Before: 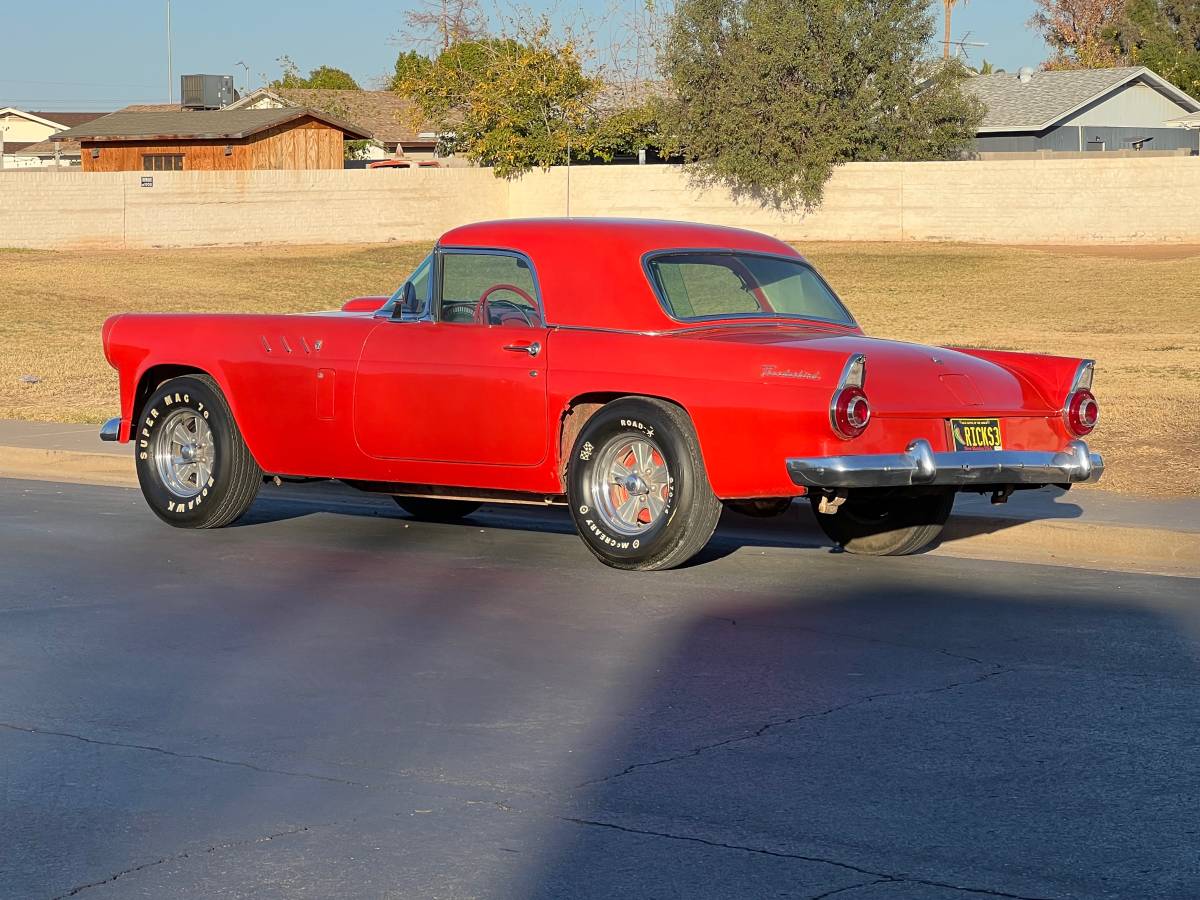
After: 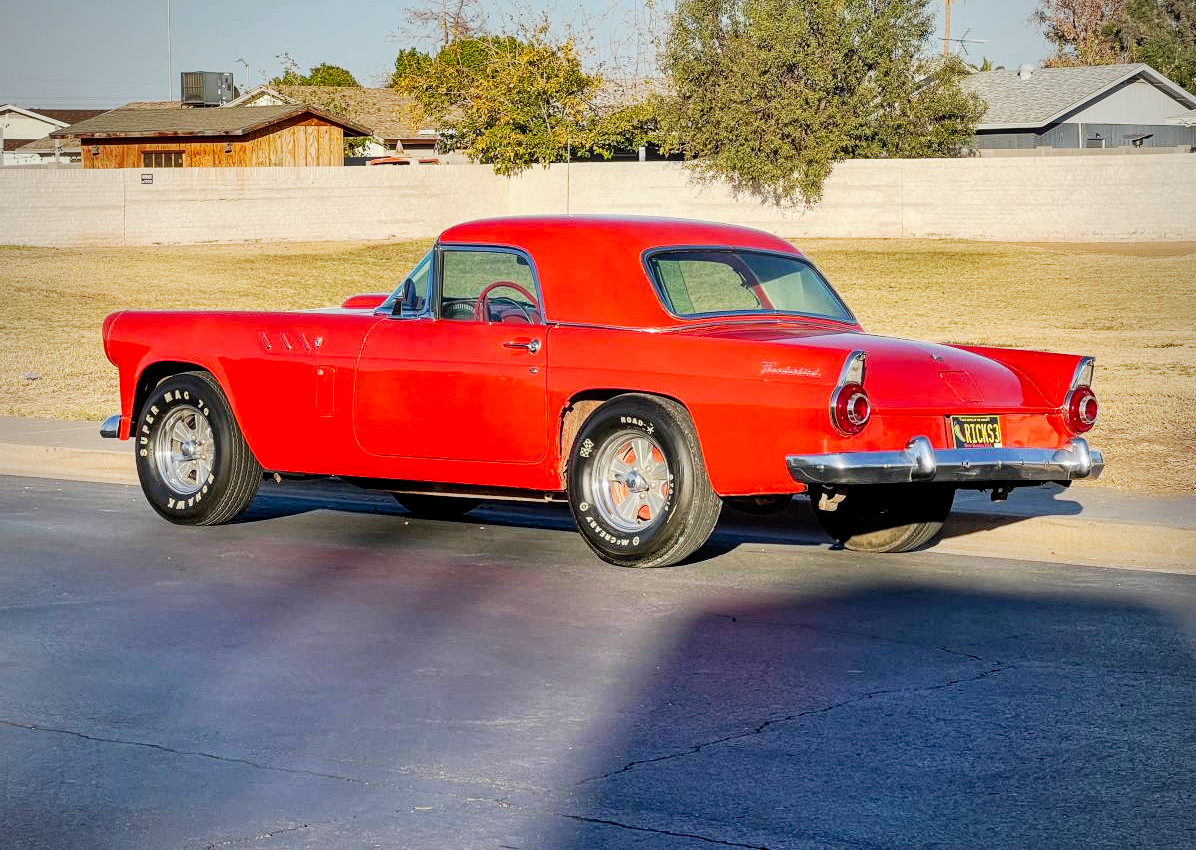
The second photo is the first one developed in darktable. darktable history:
tone curve: curves: ch0 [(0, 0) (0.037, 0.011) (0.135, 0.093) (0.266, 0.281) (0.461, 0.555) (0.581, 0.716) (0.675, 0.793) (0.767, 0.849) (0.91, 0.924) (1, 0.979)]; ch1 [(0, 0) (0.292, 0.278) (0.431, 0.418) (0.493, 0.479) (0.506, 0.5) (0.532, 0.537) (0.562, 0.581) (0.641, 0.663) (0.754, 0.76) (1, 1)]; ch2 [(0, 0) (0.294, 0.3) (0.361, 0.372) (0.429, 0.445) (0.478, 0.486) (0.502, 0.498) (0.518, 0.522) (0.531, 0.549) (0.561, 0.59) (0.64, 0.655) (0.693, 0.706) (0.845, 0.833) (1, 0.951)], preserve colors none
vignetting: fall-off radius 63.88%, unbound false
local contrast: on, module defaults
shadows and highlights: shadows 32.84, highlights -47.34, compress 49.72%, soften with gaussian
crop: top 0.431%, right 0.256%, bottom 5.074%
